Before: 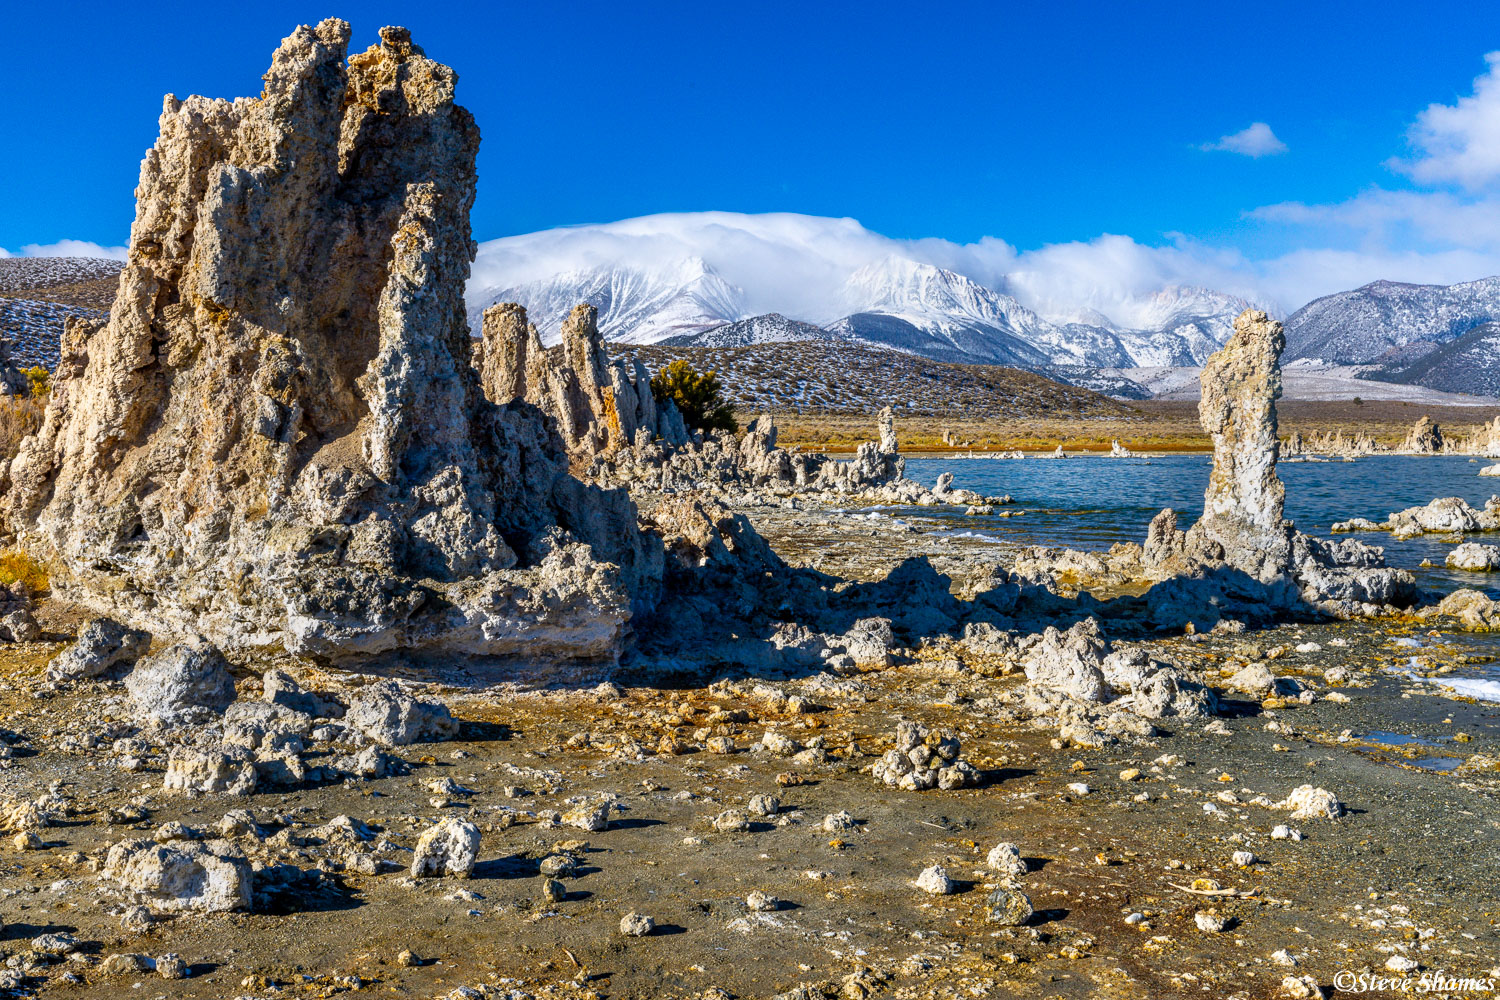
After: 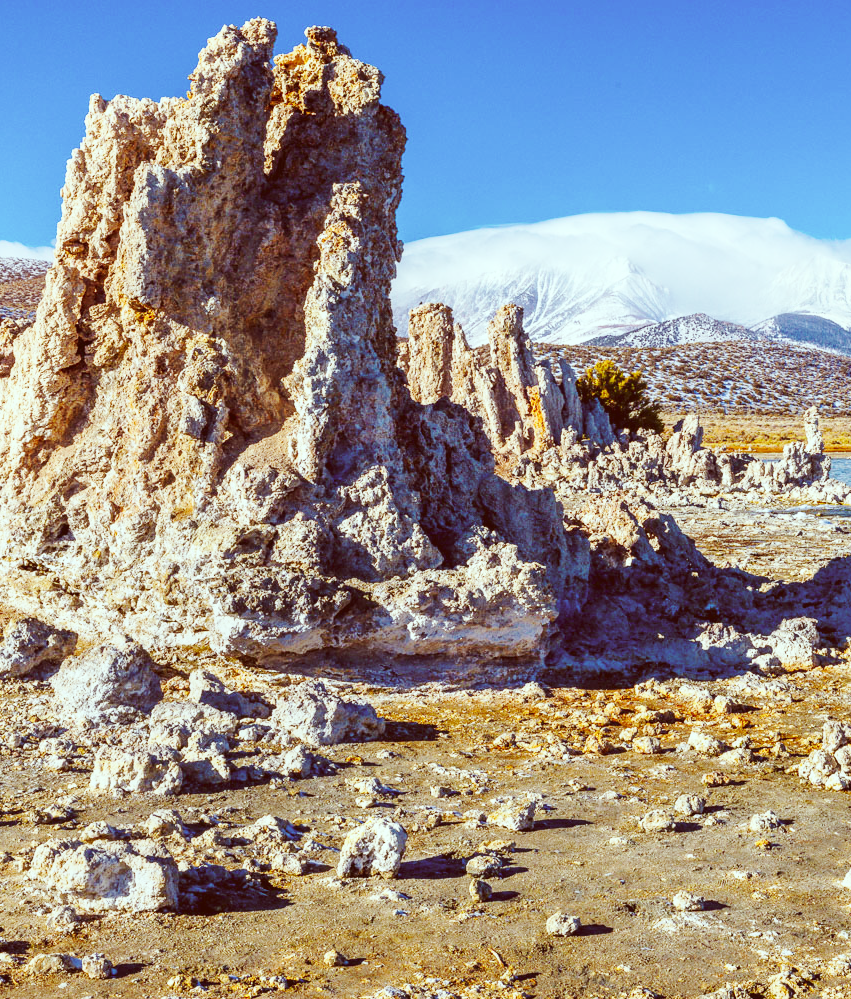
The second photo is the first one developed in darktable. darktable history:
base curve: curves: ch0 [(0, 0.007) (0.028, 0.063) (0.121, 0.311) (0.46, 0.743) (0.859, 0.957) (1, 1)], preserve colors none
color correction: highlights a* -7.27, highlights b* -0.21, shadows a* 20.42, shadows b* 12.11
crop: left 4.969%, right 38.288%
